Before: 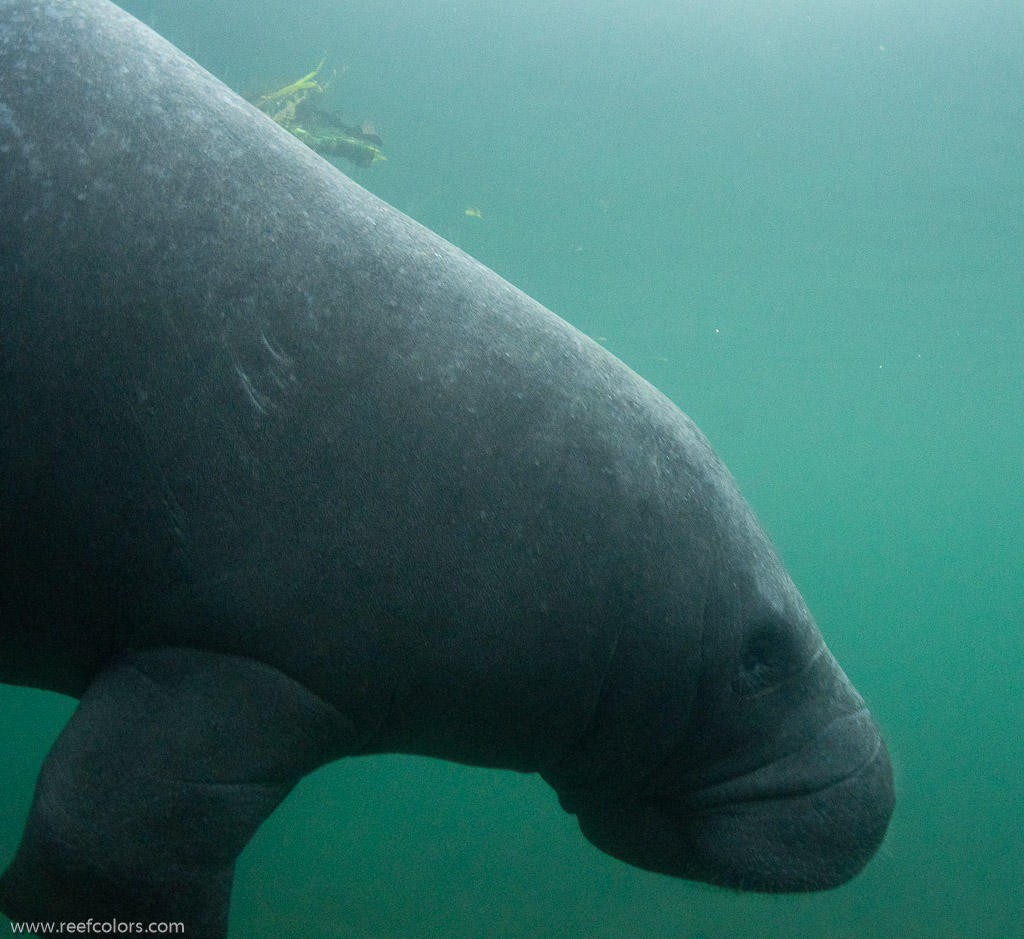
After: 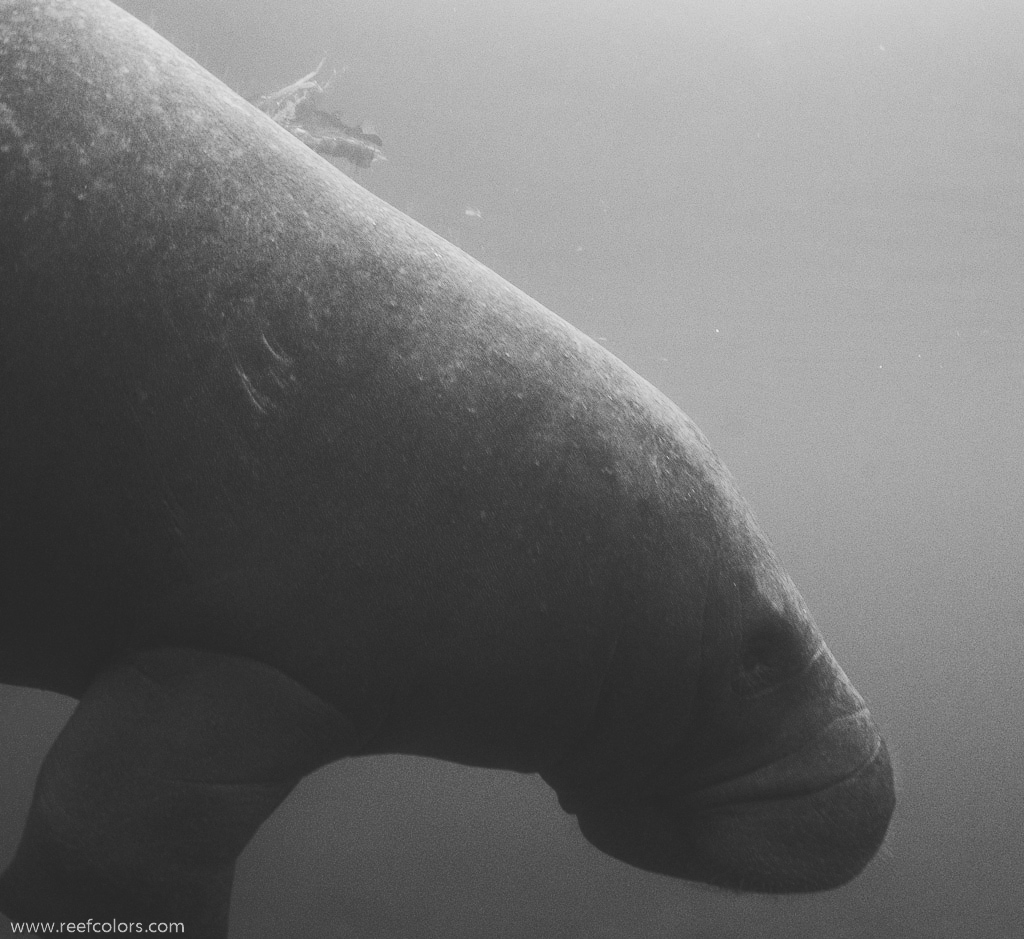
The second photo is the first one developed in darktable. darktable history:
monochrome: on, module defaults
tone curve: curves: ch0 [(0, 0.142) (0.384, 0.314) (0.752, 0.711) (0.991, 0.95)]; ch1 [(0.006, 0.129) (0.346, 0.384) (1, 1)]; ch2 [(0.003, 0.057) (0.261, 0.248) (1, 1)], color space Lab, independent channels
color balance rgb: perceptual saturation grading › global saturation 40%, global vibrance 15%
contrast brightness saturation: contrast 0.2, brightness 0.16, saturation 0.22
